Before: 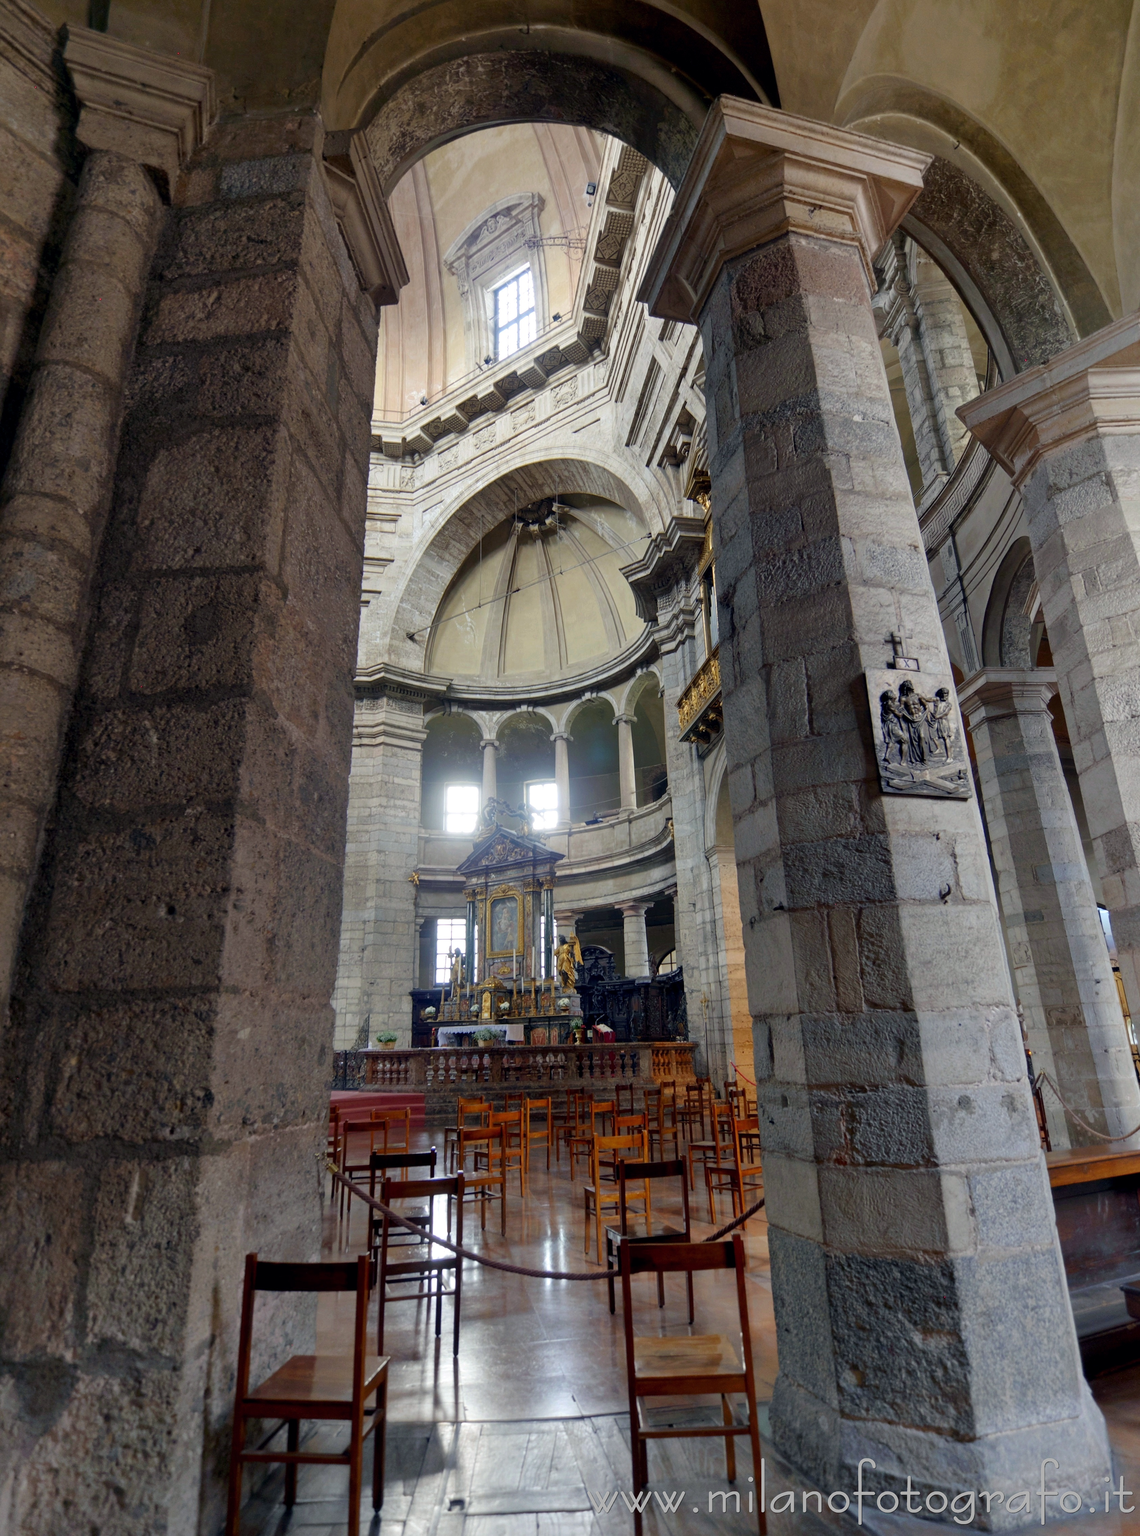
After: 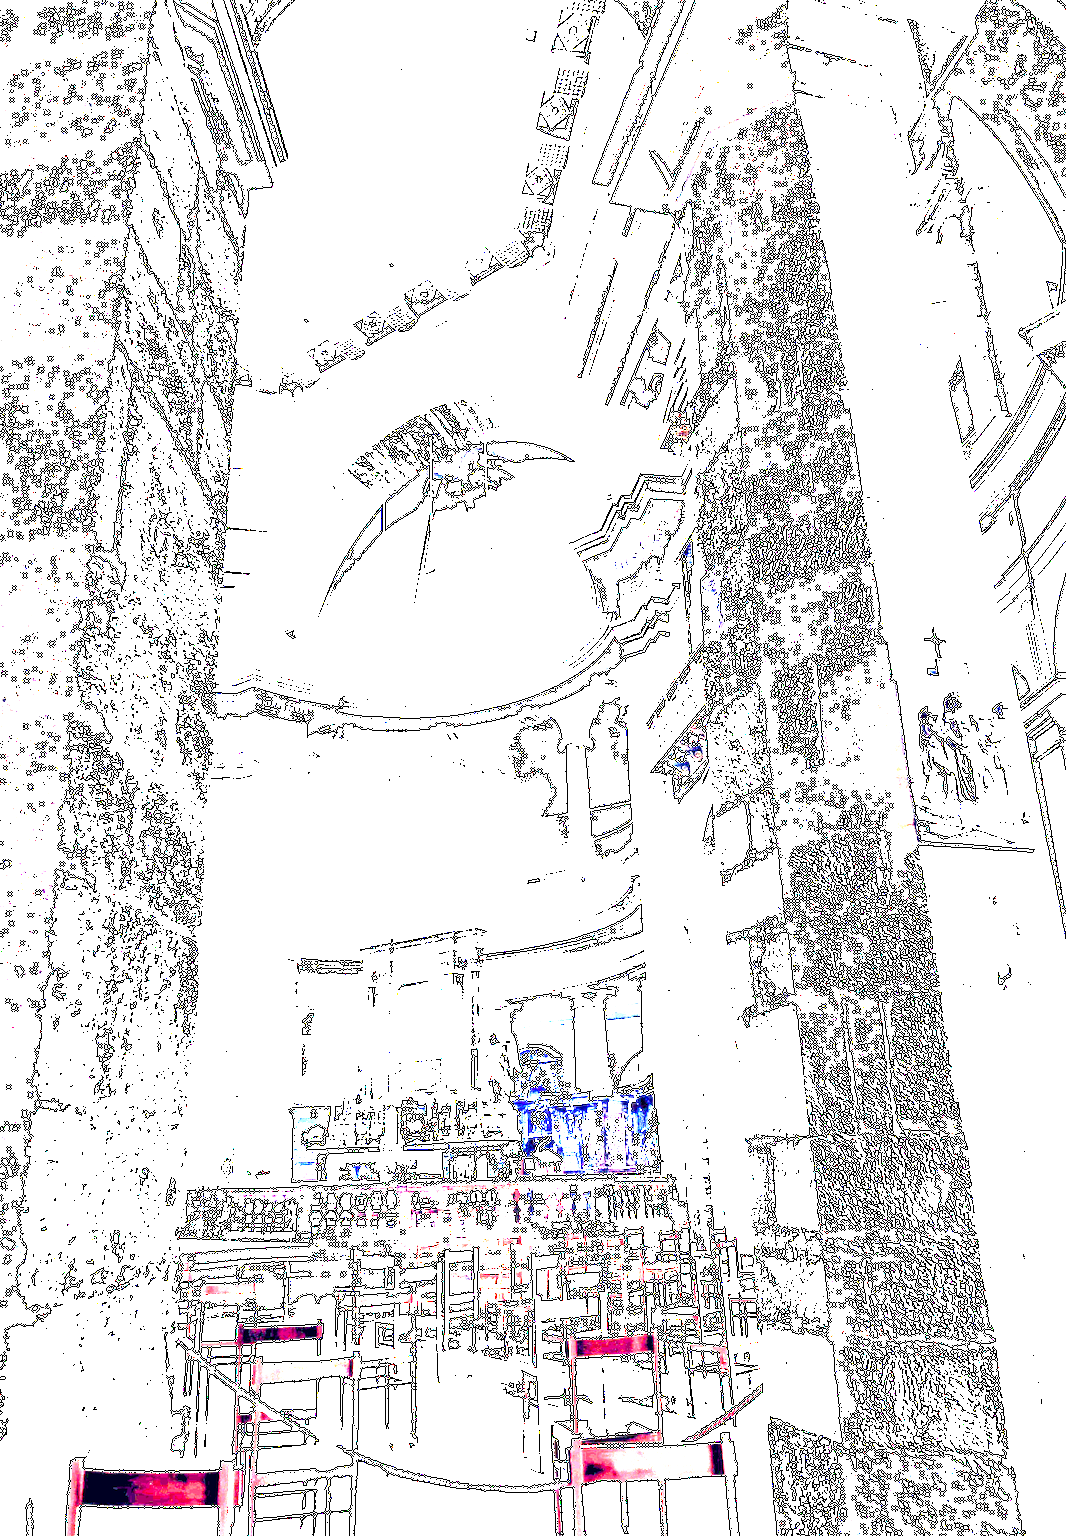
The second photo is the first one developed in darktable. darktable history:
crop and rotate: left 17.046%, top 10.659%, right 12.989%, bottom 14.553%
color balance rgb: shadows lift › chroma 2.79%, shadows lift › hue 190.66°, power › hue 171.85°, highlights gain › chroma 2.16%, highlights gain › hue 75.26°, global offset › luminance -0.51%, perceptual saturation grading › highlights -33.8%, perceptual saturation grading › mid-tones 14.98%, perceptual saturation grading › shadows 48.43%, perceptual brilliance grading › highlights 15.68%, perceptual brilliance grading › mid-tones 6.62%, perceptual brilliance grading › shadows -14.98%, global vibrance 11.32%, contrast 5.05%
exposure: exposure 8 EV, compensate highlight preservation false
